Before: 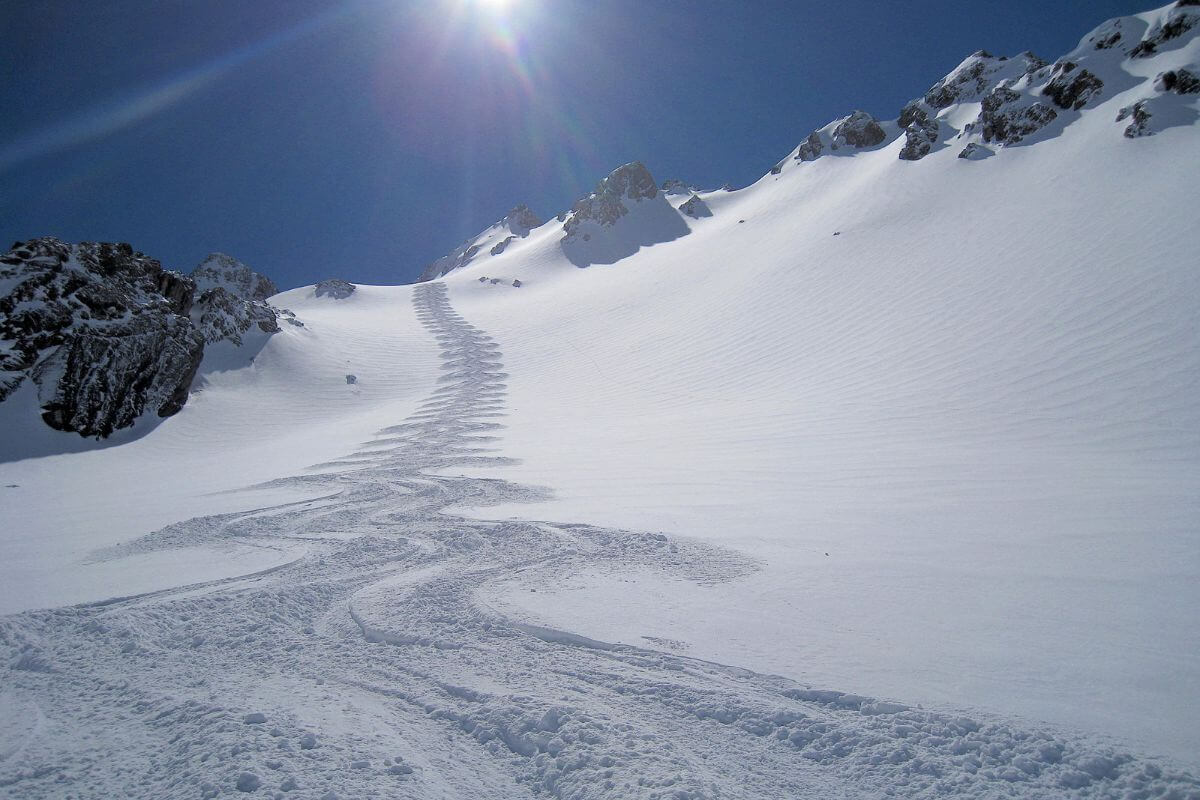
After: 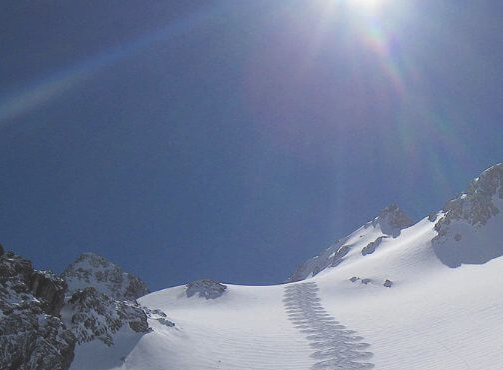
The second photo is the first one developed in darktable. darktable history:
crop and rotate: left 10.817%, top 0.062%, right 47.194%, bottom 53.626%
exposure: black level correction -0.025, exposure -0.117 EV, compensate highlight preservation false
